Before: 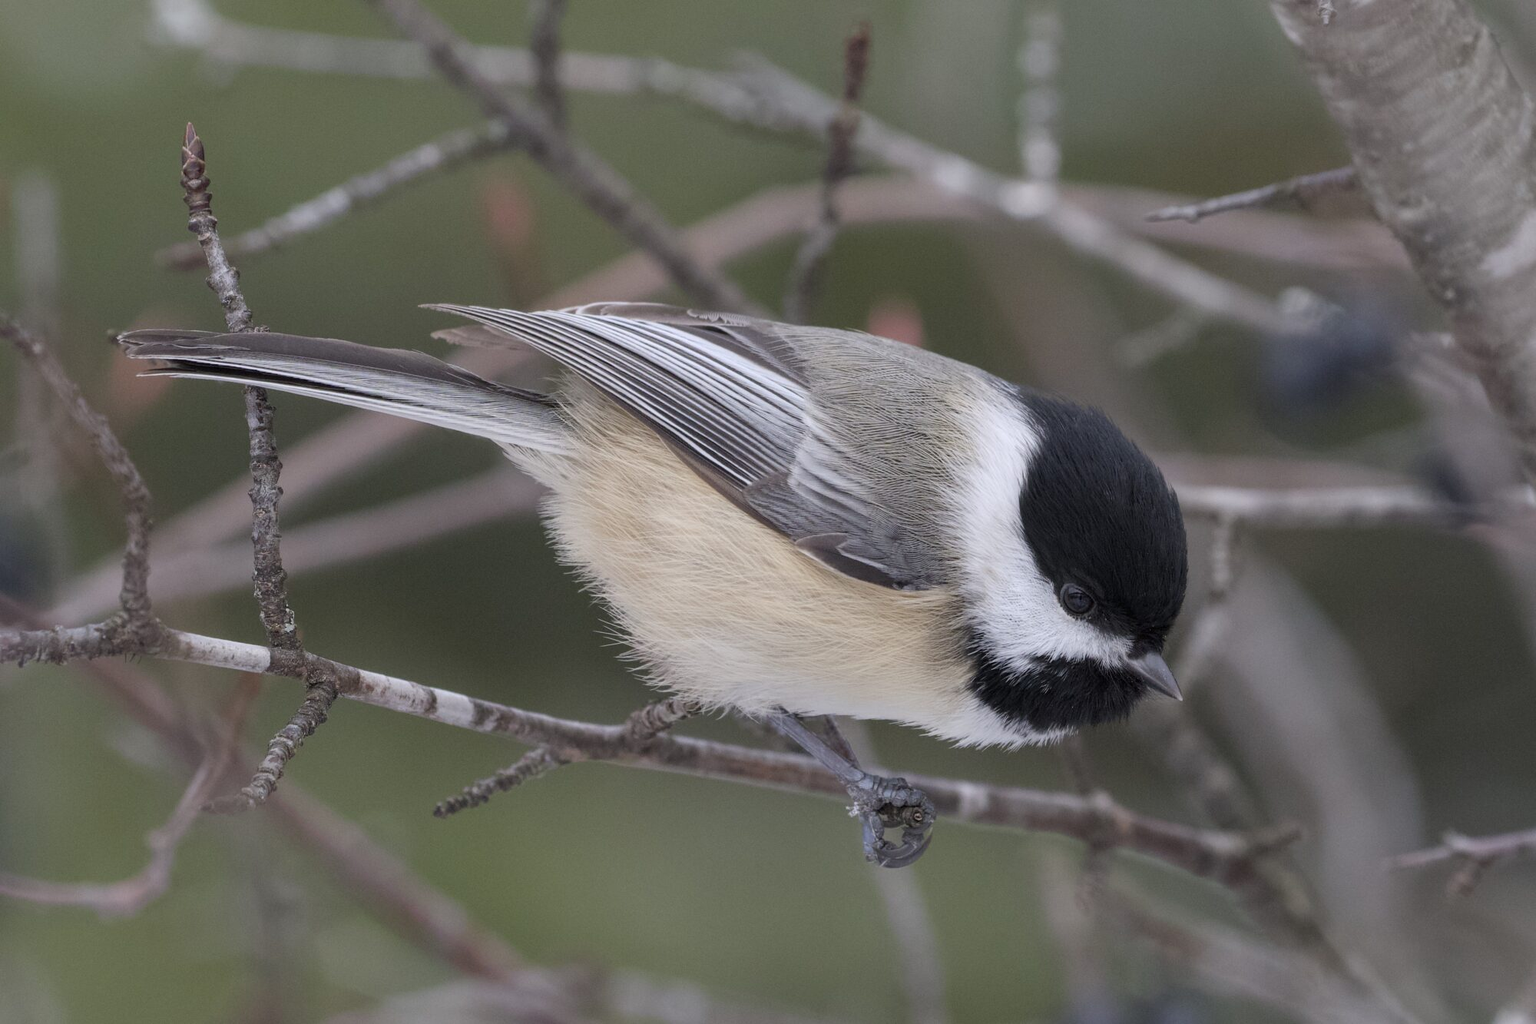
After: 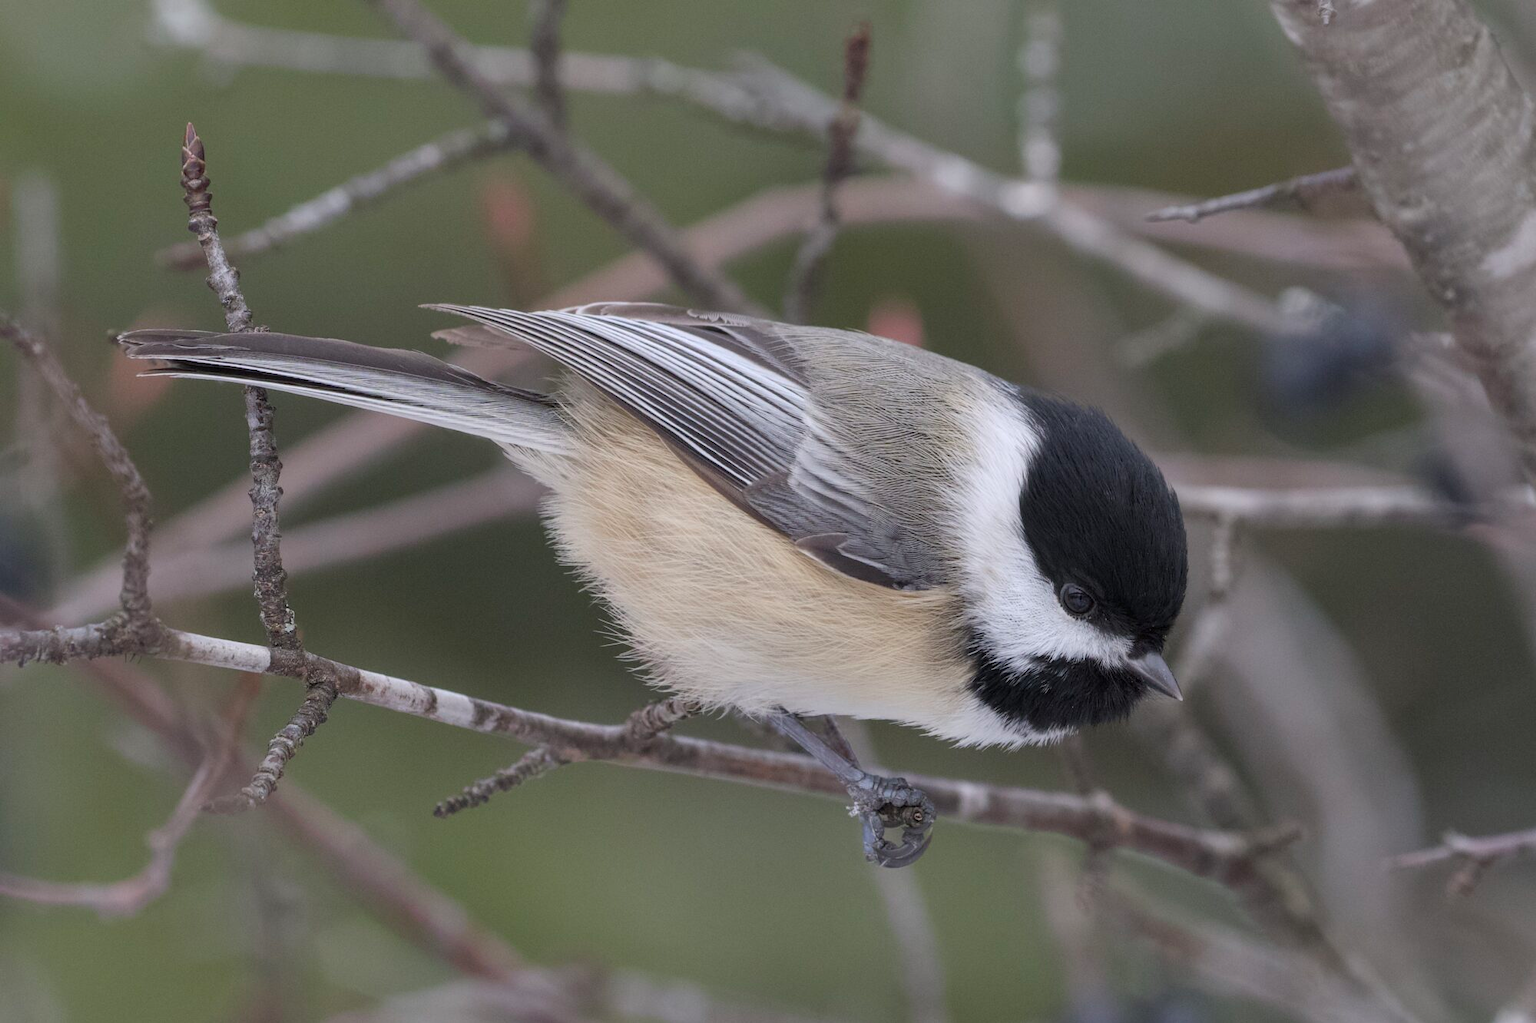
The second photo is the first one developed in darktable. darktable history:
shadows and highlights: shadows 30.73, highlights -63.02, soften with gaussian
